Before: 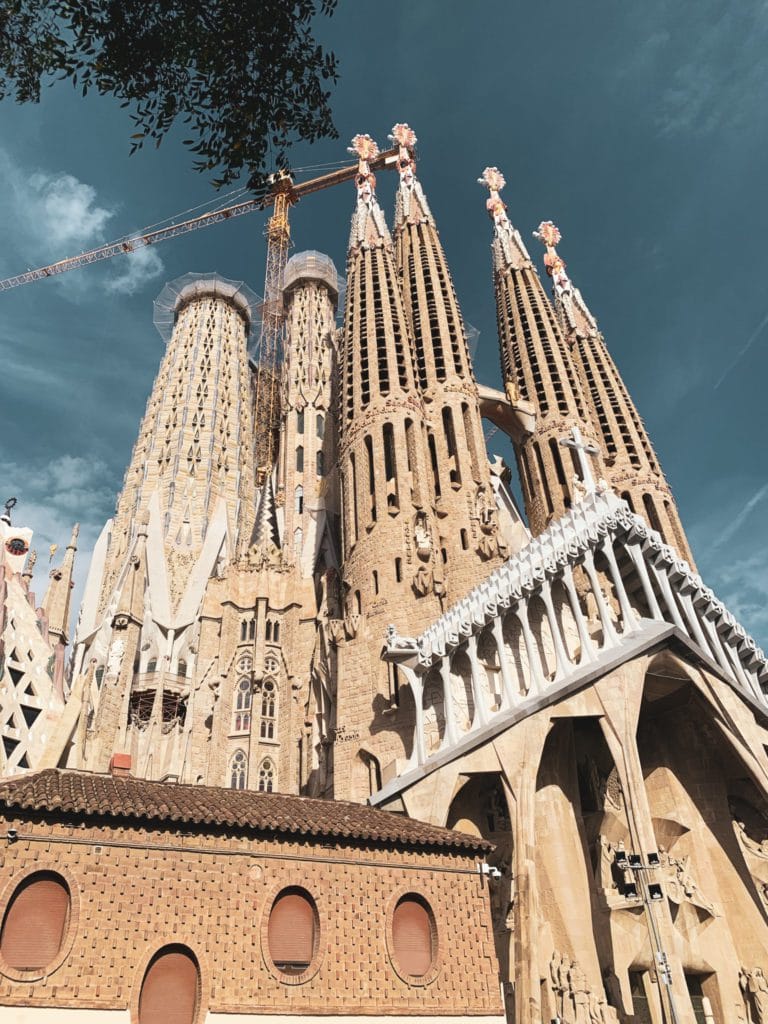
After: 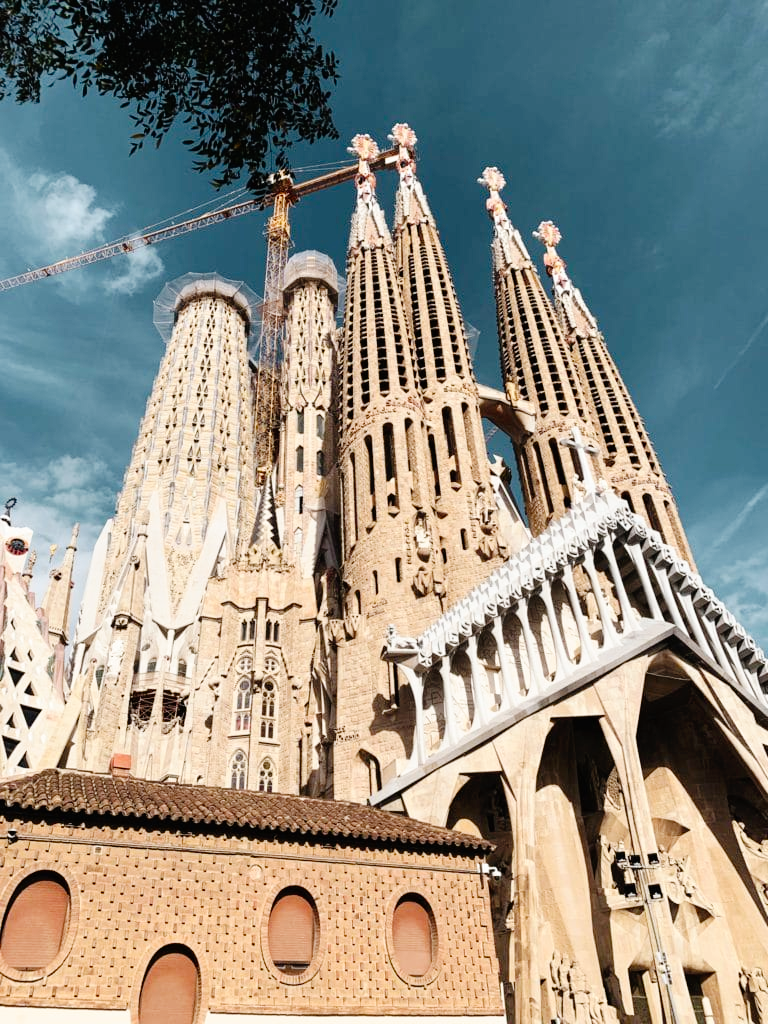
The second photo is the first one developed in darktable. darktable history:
tone curve: curves: ch0 [(0, 0) (0.003, 0) (0.011, 0.001) (0.025, 0.003) (0.044, 0.005) (0.069, 0.012) (0.1, 0.023) (0.136, 0.039) (0.177, 0.088) (0.224, 0.15) (0.277, 0.239) (0.335, 0.334) (0.399, 0.43) (0.468, 0.526) (0.543, 0.621) (0.623, 0.711) (0.709, 0.791) (0.801, 0.87) (0.898, 0.949) (1, 1)], preserve colors none
